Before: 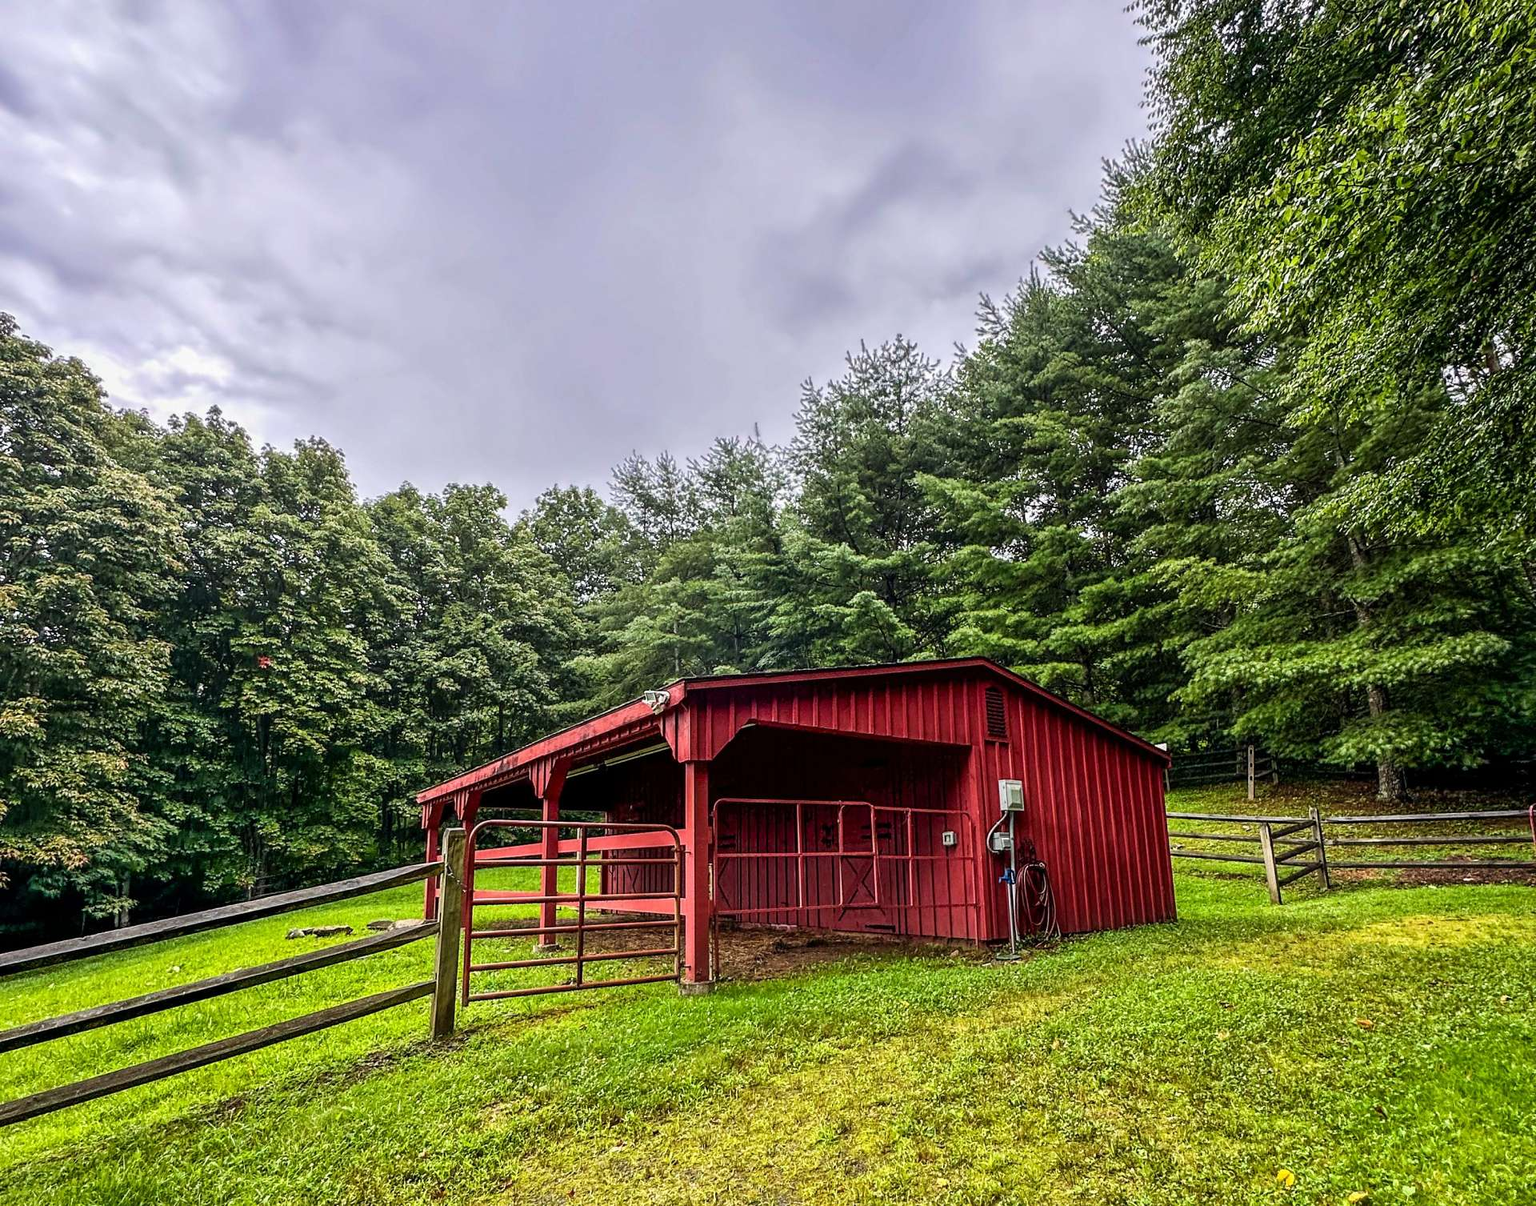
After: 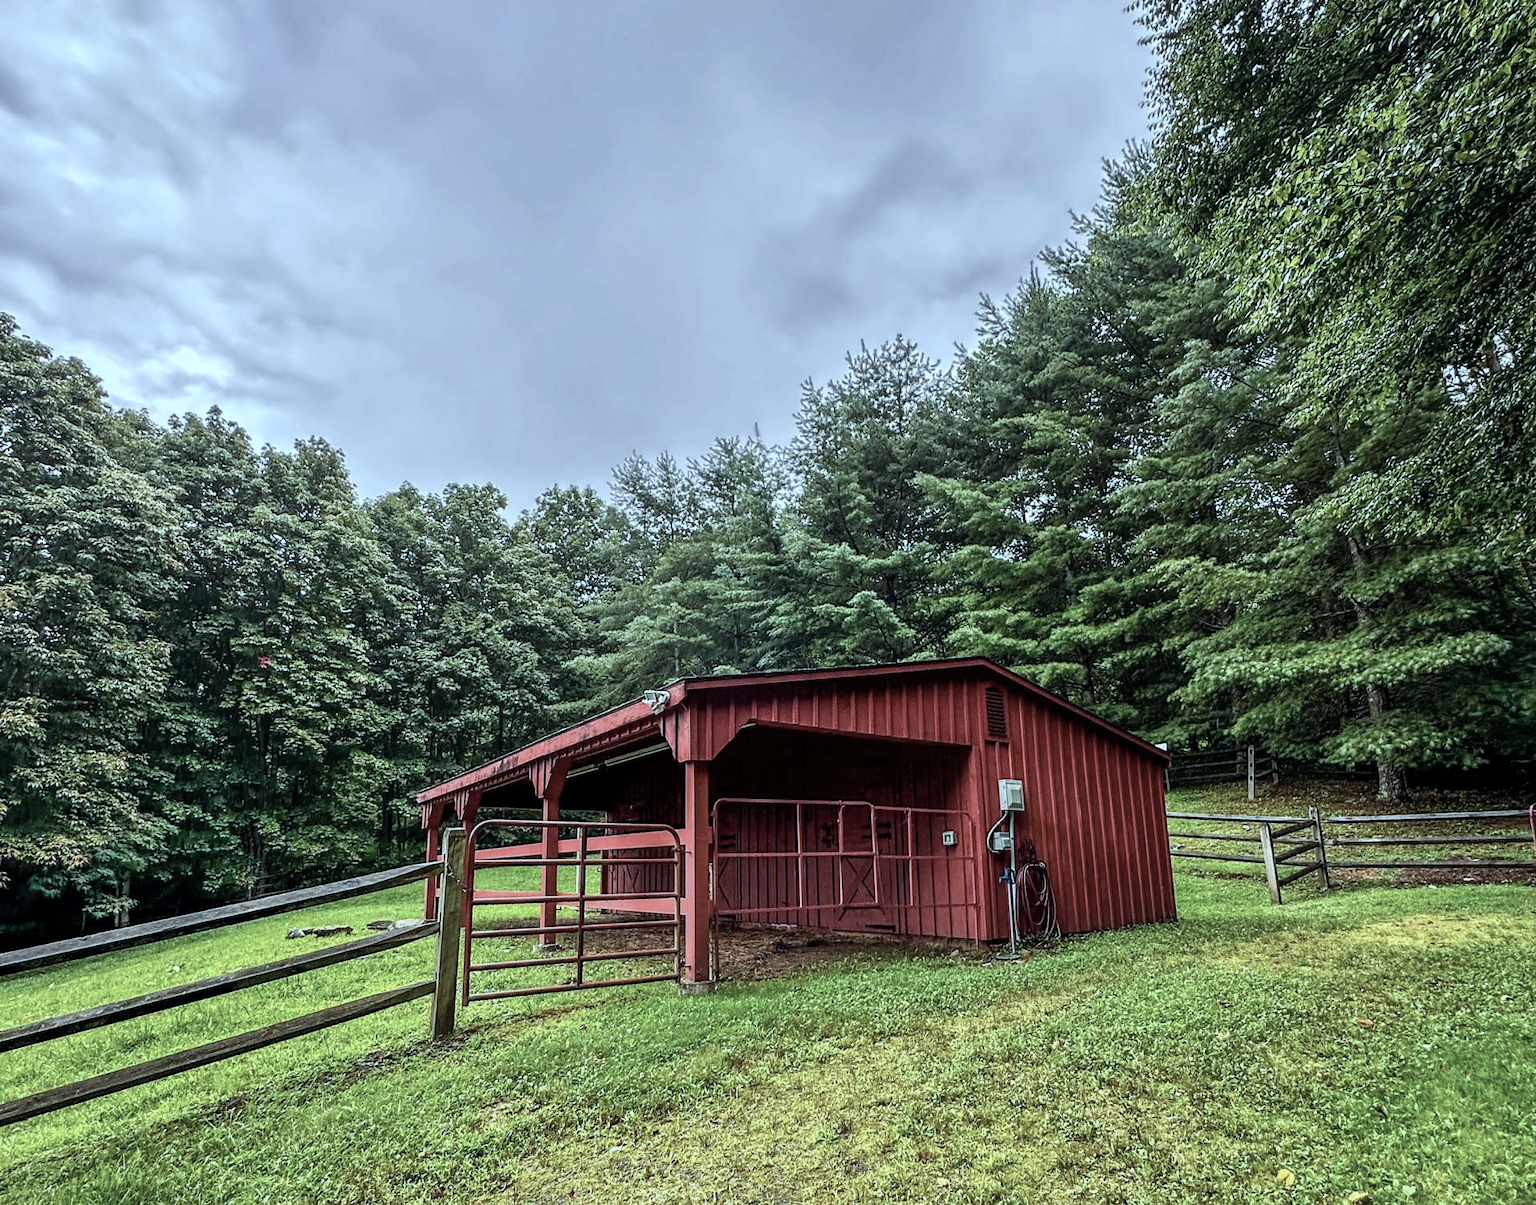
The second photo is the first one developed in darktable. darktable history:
color correction: highlights a* -12.64, highlights b* -18.1, saturation 0.7
contrast brightness saturation: saturation -0.05
